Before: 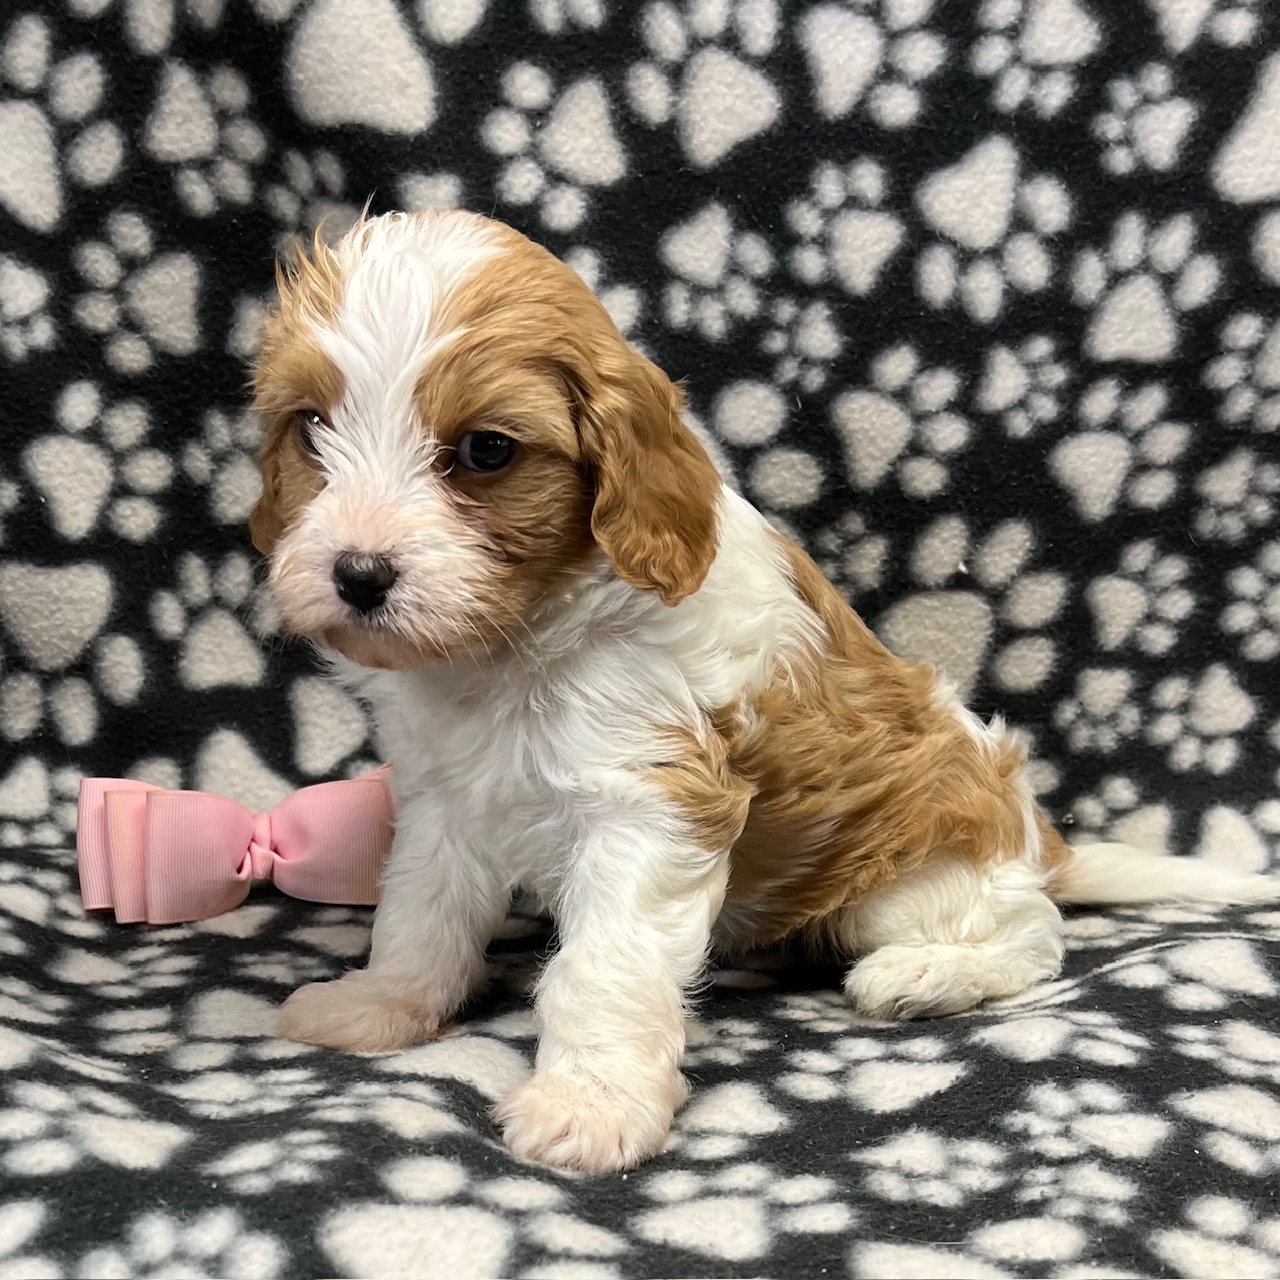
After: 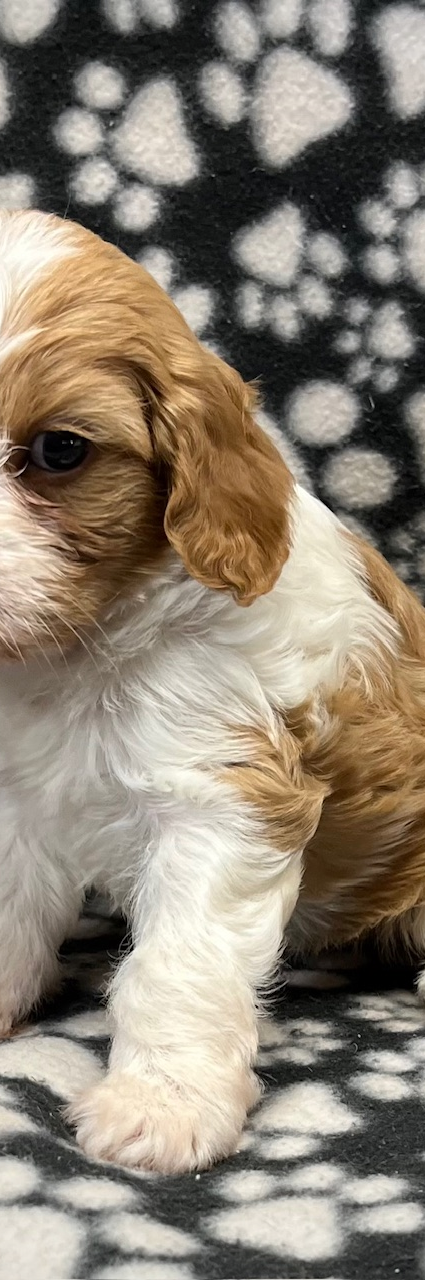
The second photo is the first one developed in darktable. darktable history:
vignetting: fall-off radius 63.6%
crop: left 33.36%, right 33.36%
